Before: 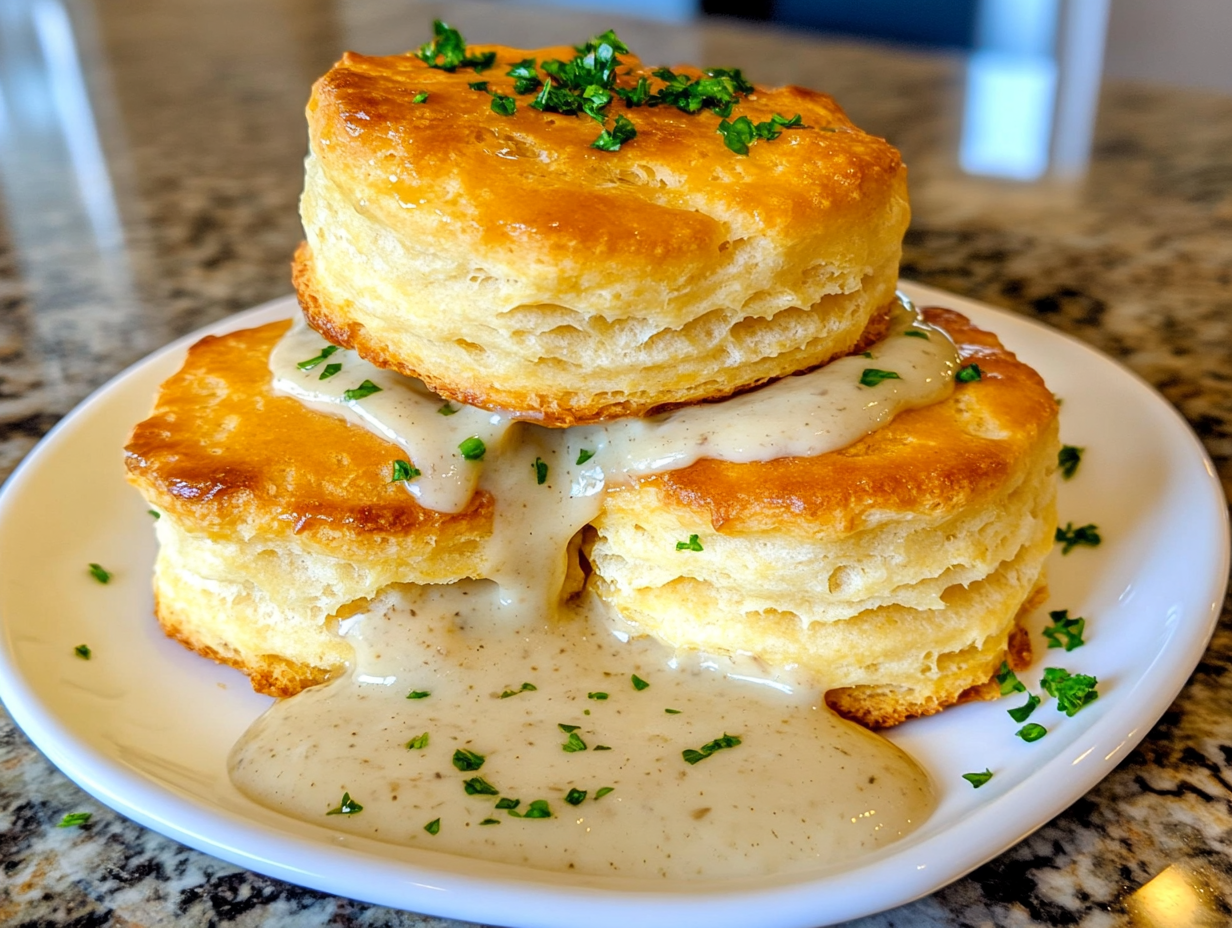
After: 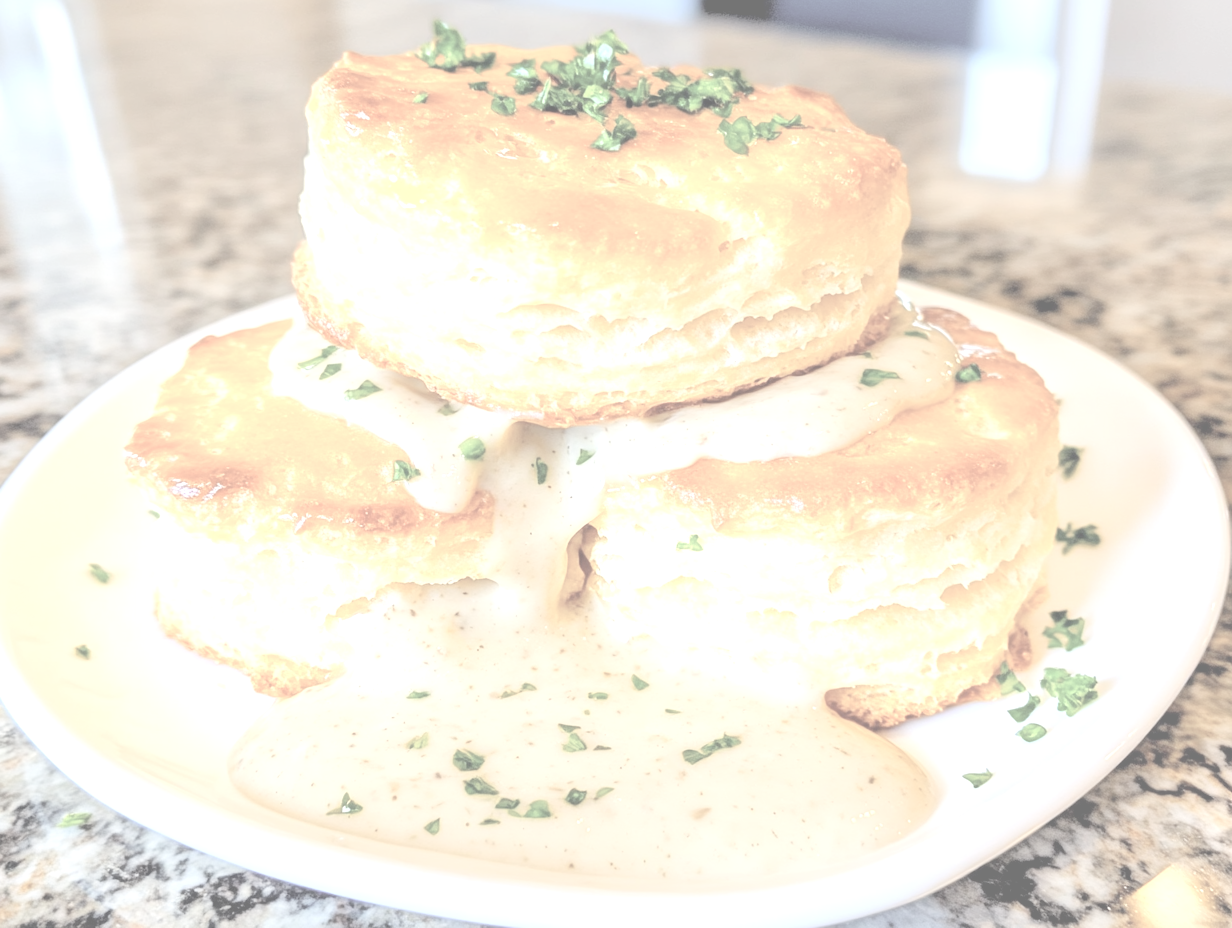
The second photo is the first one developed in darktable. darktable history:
exposure: black level correction 0, exposure 2 EV, compensate highlight preservation false
contrast brightness saturation: contrast -0.32, brightness 0.75, saturation -0.78
